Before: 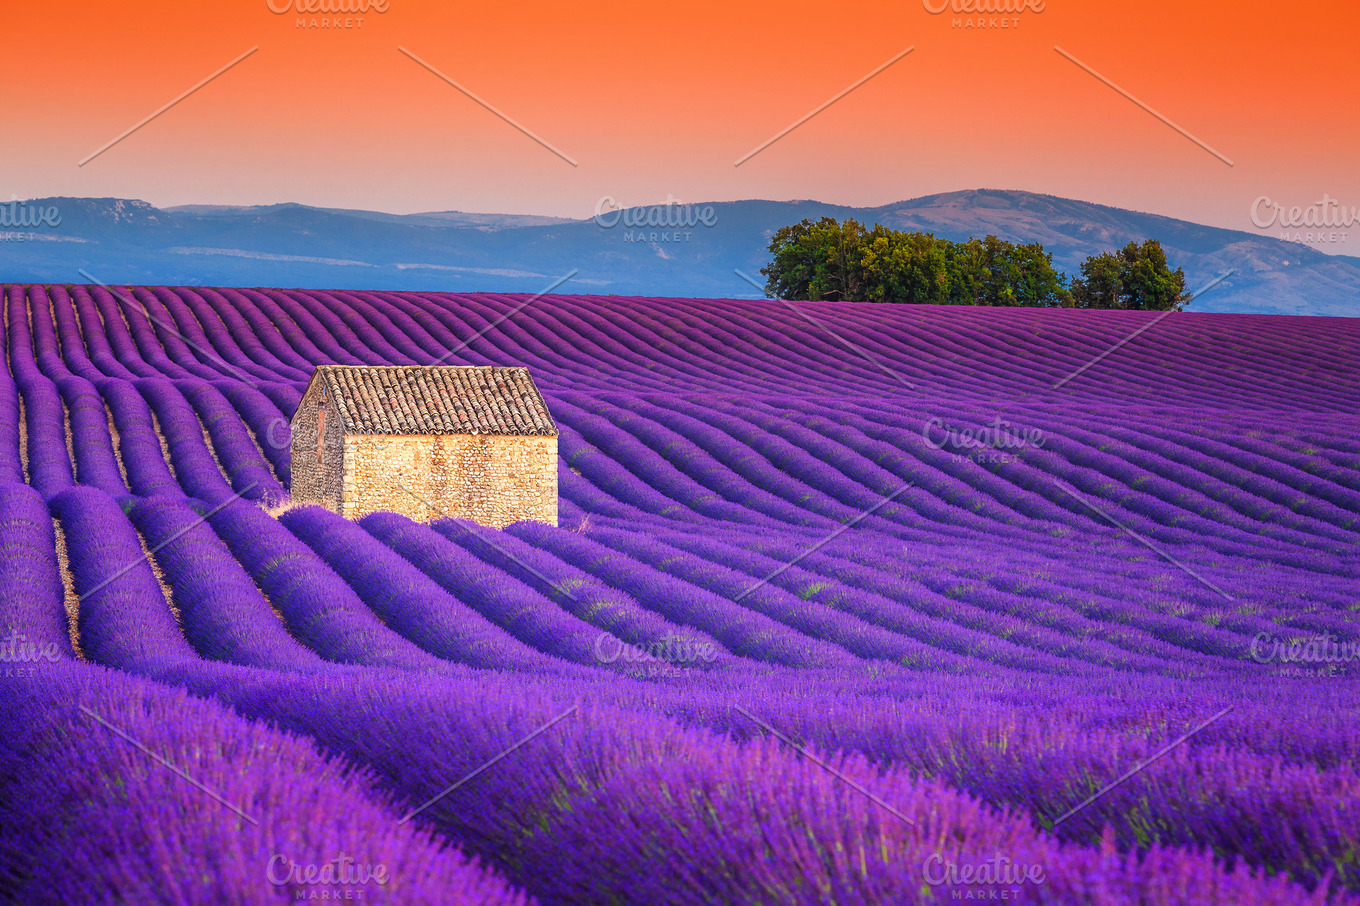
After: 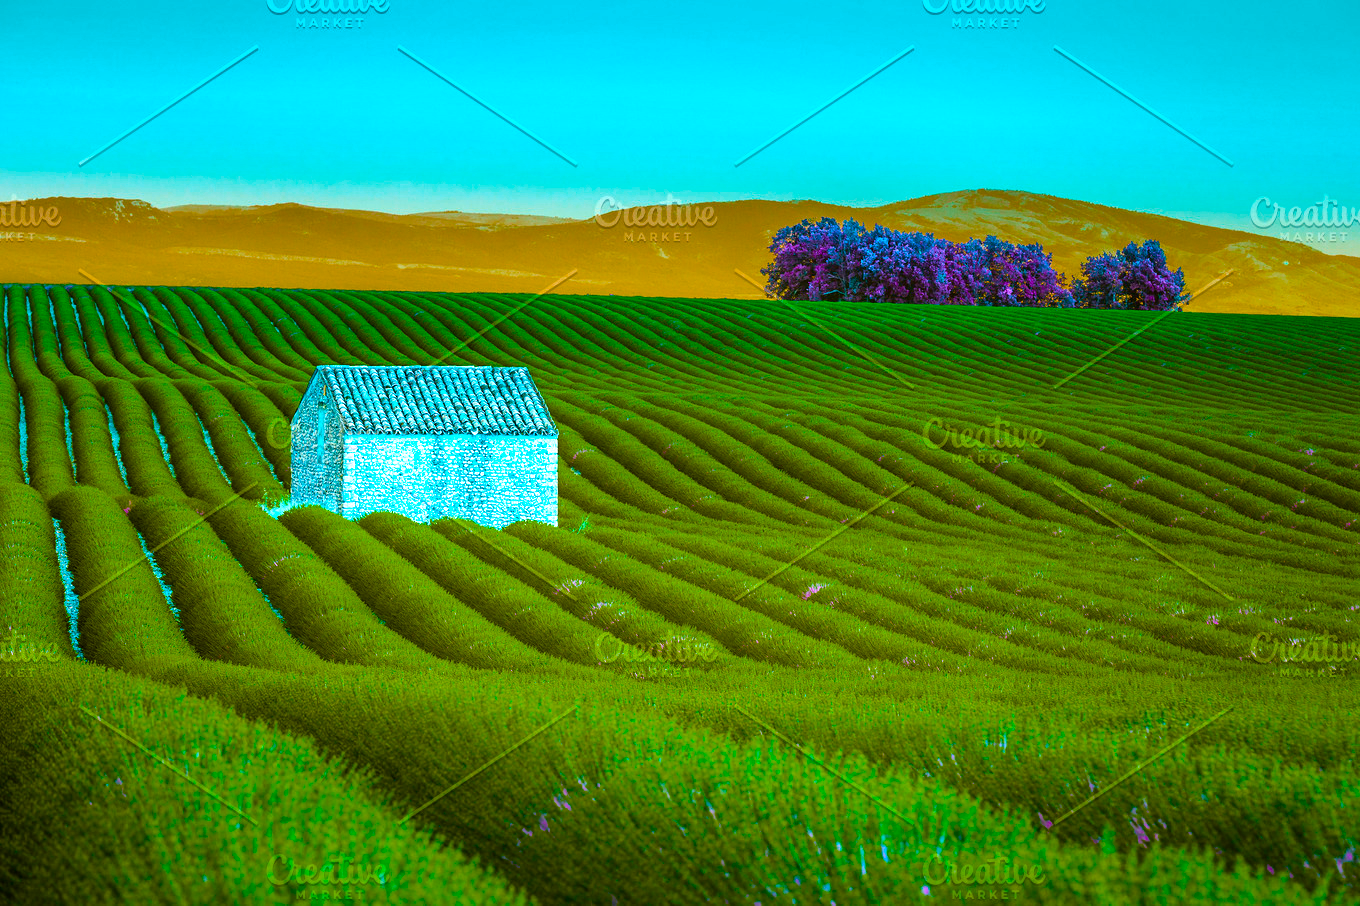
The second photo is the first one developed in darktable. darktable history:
color balance rgb: highlights gain › luminance 6.3%, highlights gain › chroma 1.331%, highlights gain › hue 92.58°, perceptual saturation grading › global saturation 20%, perceptual saturation grading › highlights -24.855%, perceptual saturation grading › shadows 49.951%, hue shift 178.41°, global vibrance 49.599%, contrast 0.234%
shadows and highlights: radius 108.98, shadows 23.99, highlights -58.73, low approximation 0.01, soften with gaussian
levels: black 0.013%, levels [0, 0.48, 0.961]
tone curve: curves: ch0 [(0, 0) (0.389, 0.458) (0.745, 0.82) (0.849, 0.917) (0.919, 0.969) (1, 1)]; ch1 [(0, 0) (0.437, 0.404) (0.5, 0.5) (0.529, 0.55) (0.58, 0.6) (0.616, 0.649) (1, 1)]; ch2 [(0, 0) (0.442, 0.428) (0.5, 0.5) (0.525, 0.543) (0.585, 0.62) (1, 1)], color space Lab, independent channels, preserve colors none
